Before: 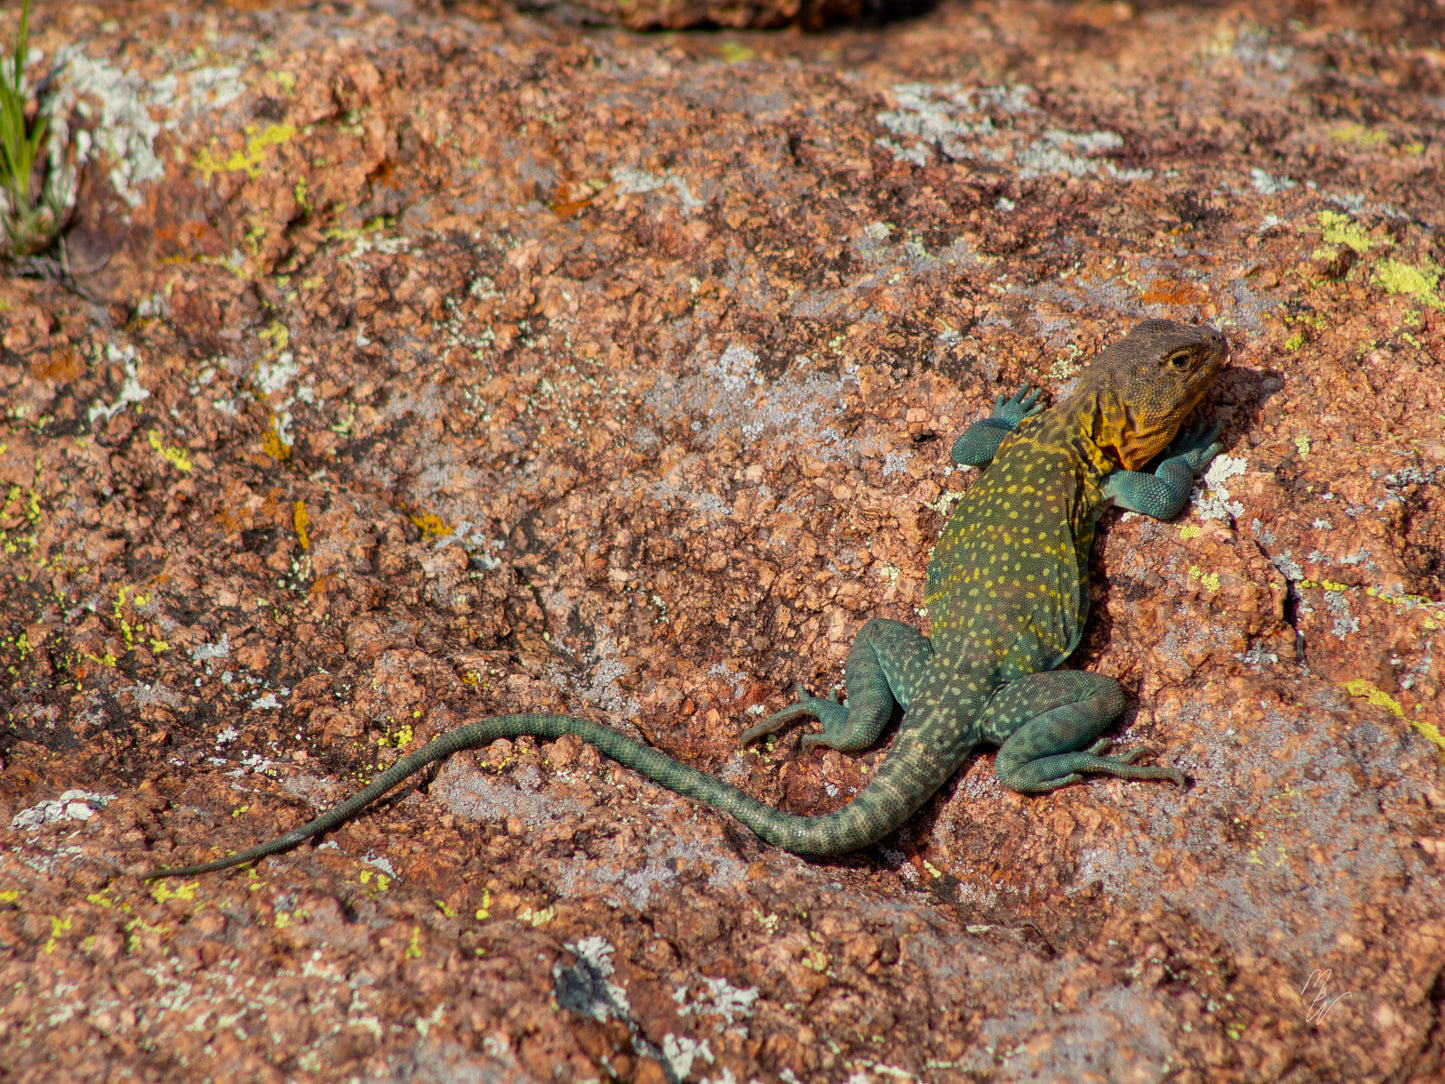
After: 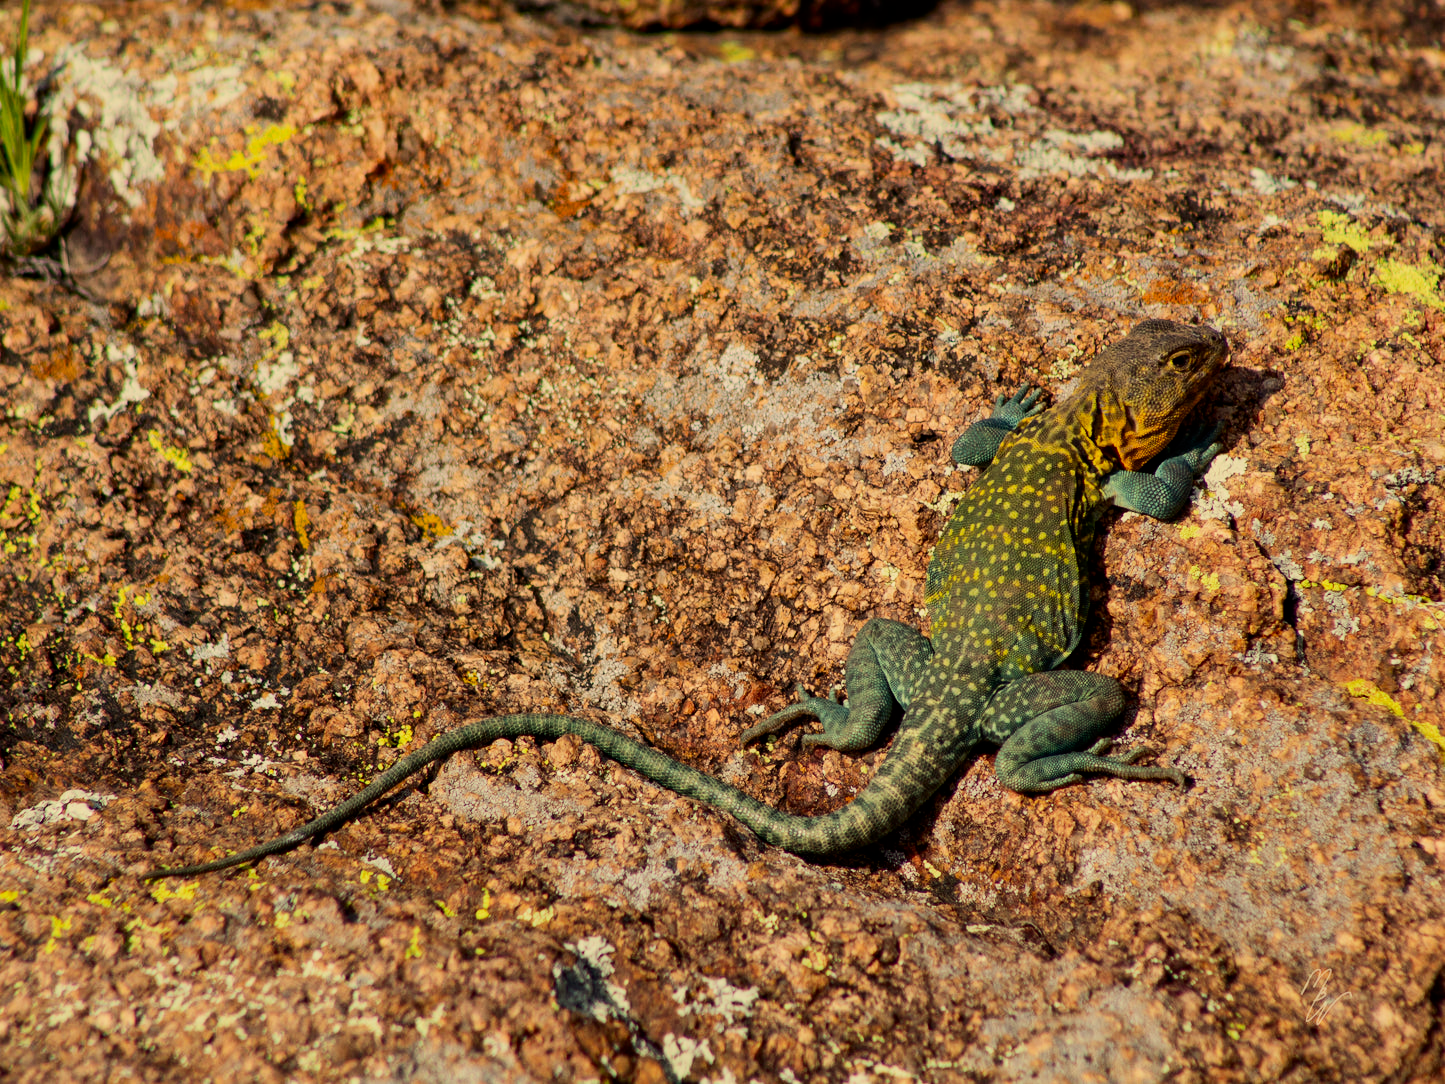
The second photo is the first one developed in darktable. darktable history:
filmic rgb: black relative exposure -7.65 EV, white relative exposure 4.56 EV, hardness 3.61, contrast 1.055
color correction: highlights a* 2.7, highlights b* 23.38
contrast brightness saturation: contrast 0.22
